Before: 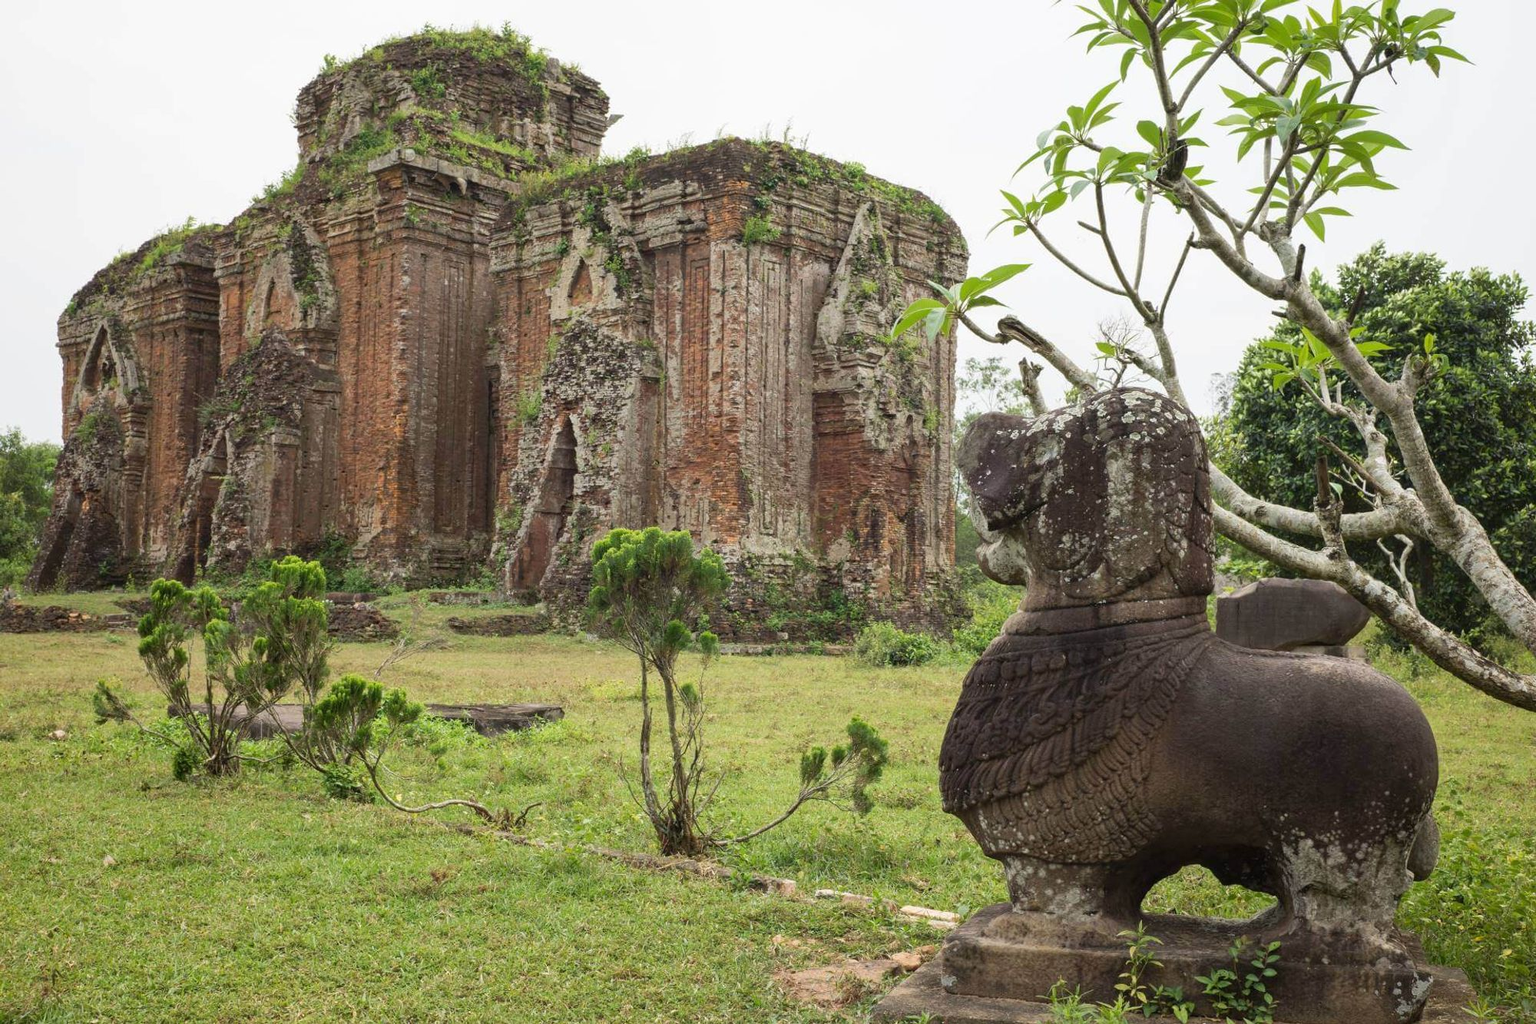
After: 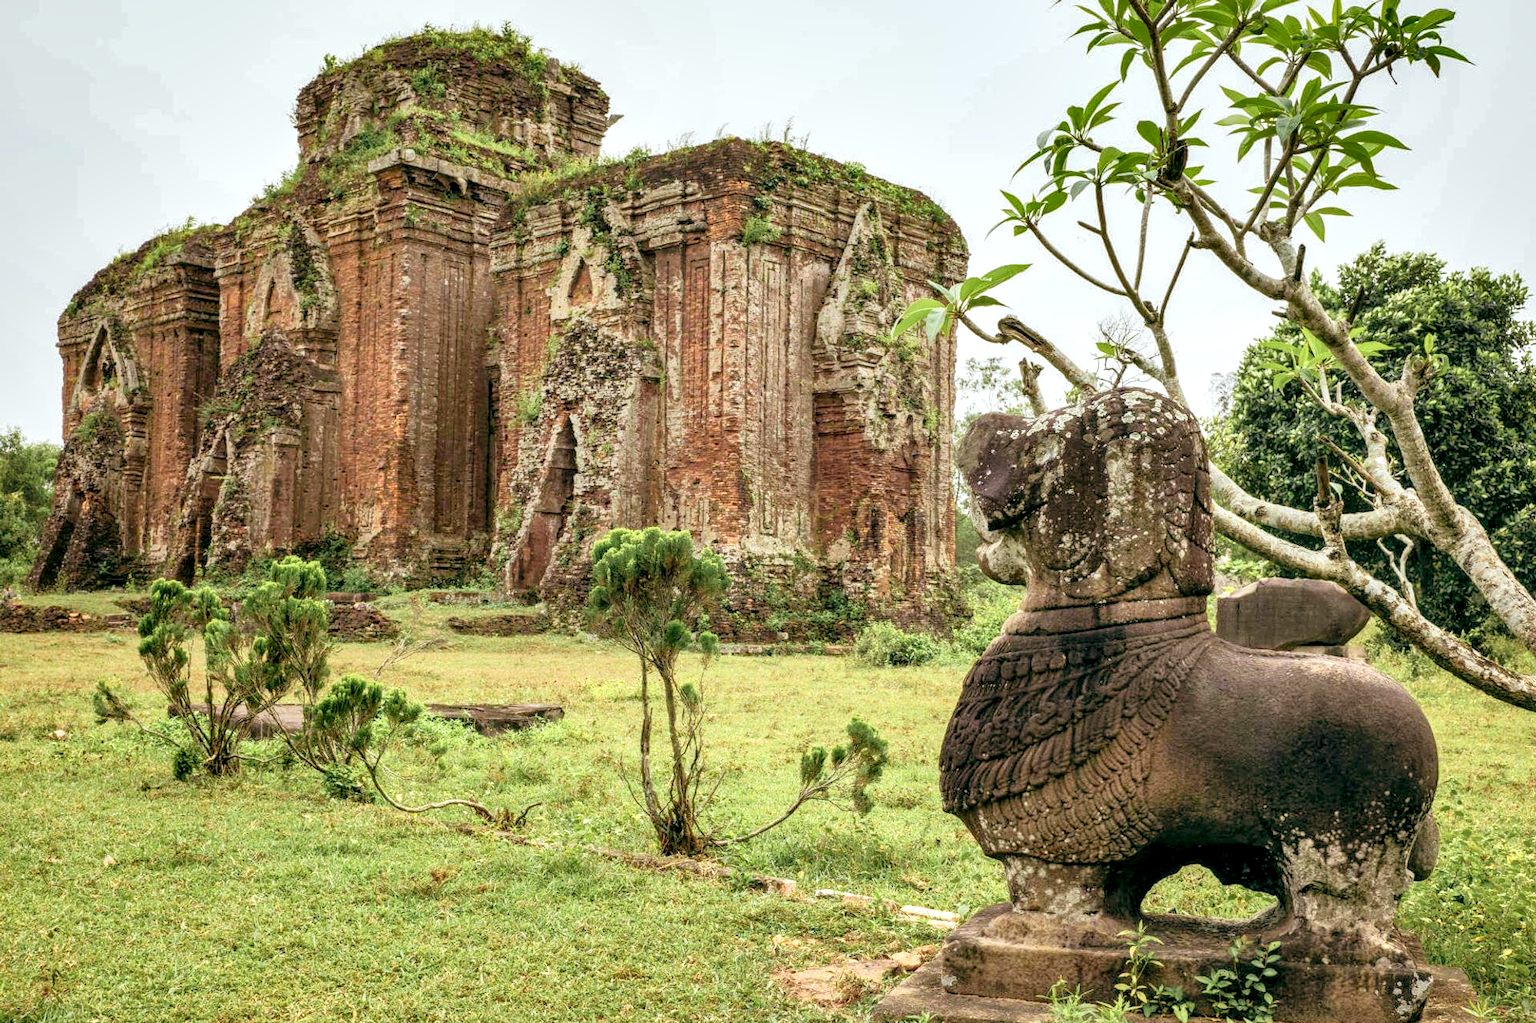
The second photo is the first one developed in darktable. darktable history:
color zones: curves: ch0 [(0.224, 0.526) (0.75, 0.5)]; ch1 [(0.055, 0.526) (0.224, 0.761) (0.377, 0.526) (0.75, 0.5)]
zone system: zone [-1, 0.206, 0.358, 0.477, 0.561, 0.661, 0.752, 0.823, 0.884, -1 ×16]
shadows and highlights: shadows 43.71, white point adjustment -1.46, soften with gaussian
local contrast: highlights 65%, shadows 54%, detail 169%, midtone range 0.514
color balance: lift [1, 0.994, 1.002, 1.006], gamma [0.957, 1.081, 1.016, 0.919], gain [0.97, 0.972, 1.01, 1.028], input saturation 91.06%, output saturation 79.8%
